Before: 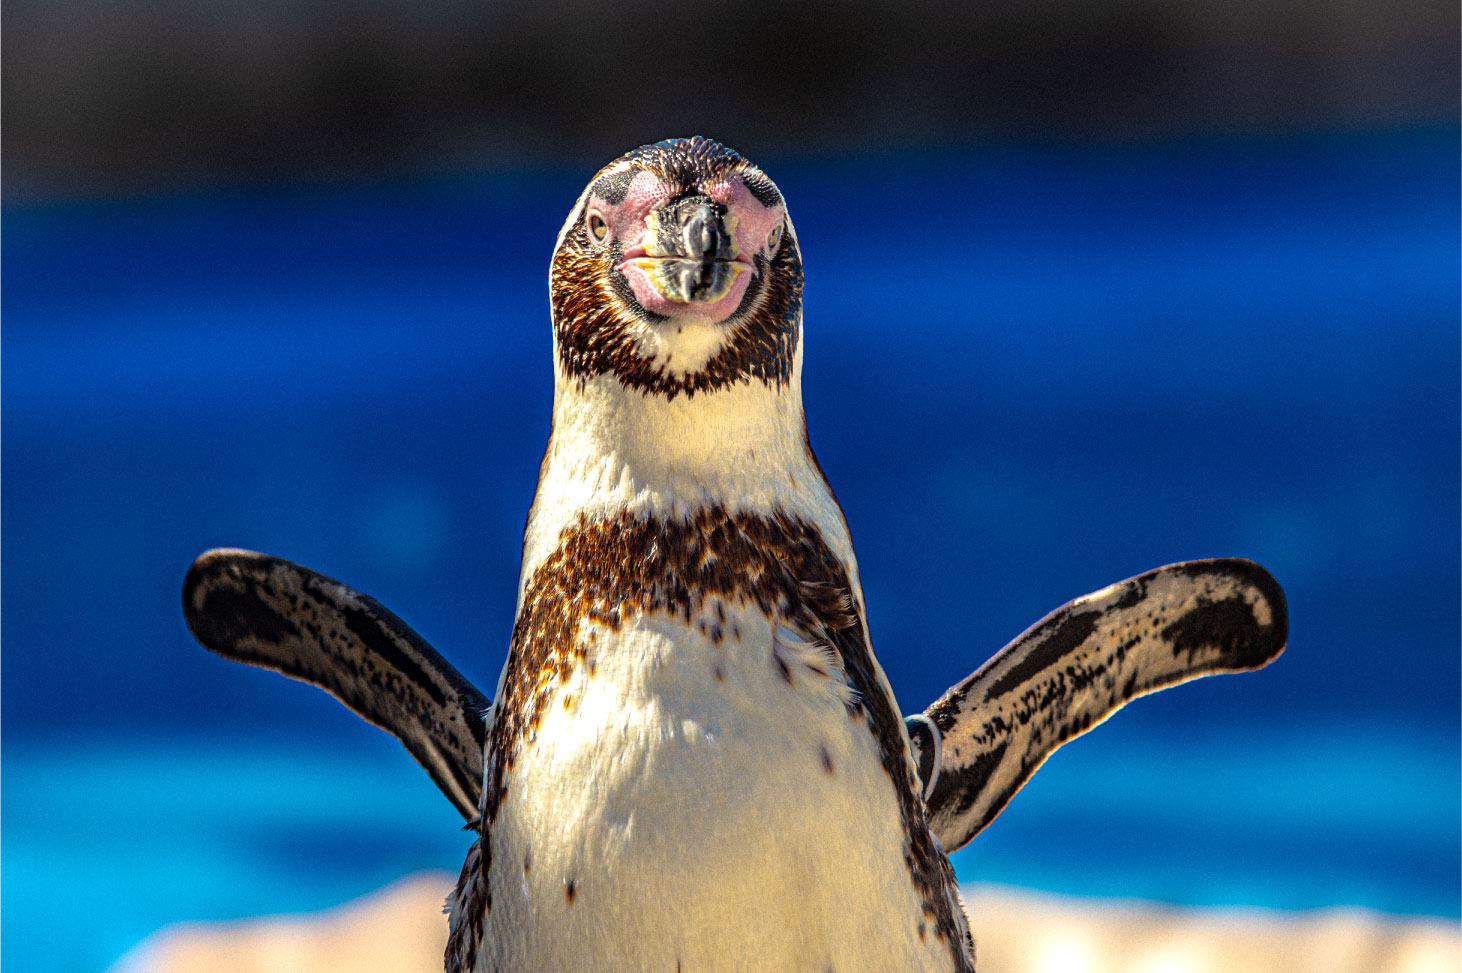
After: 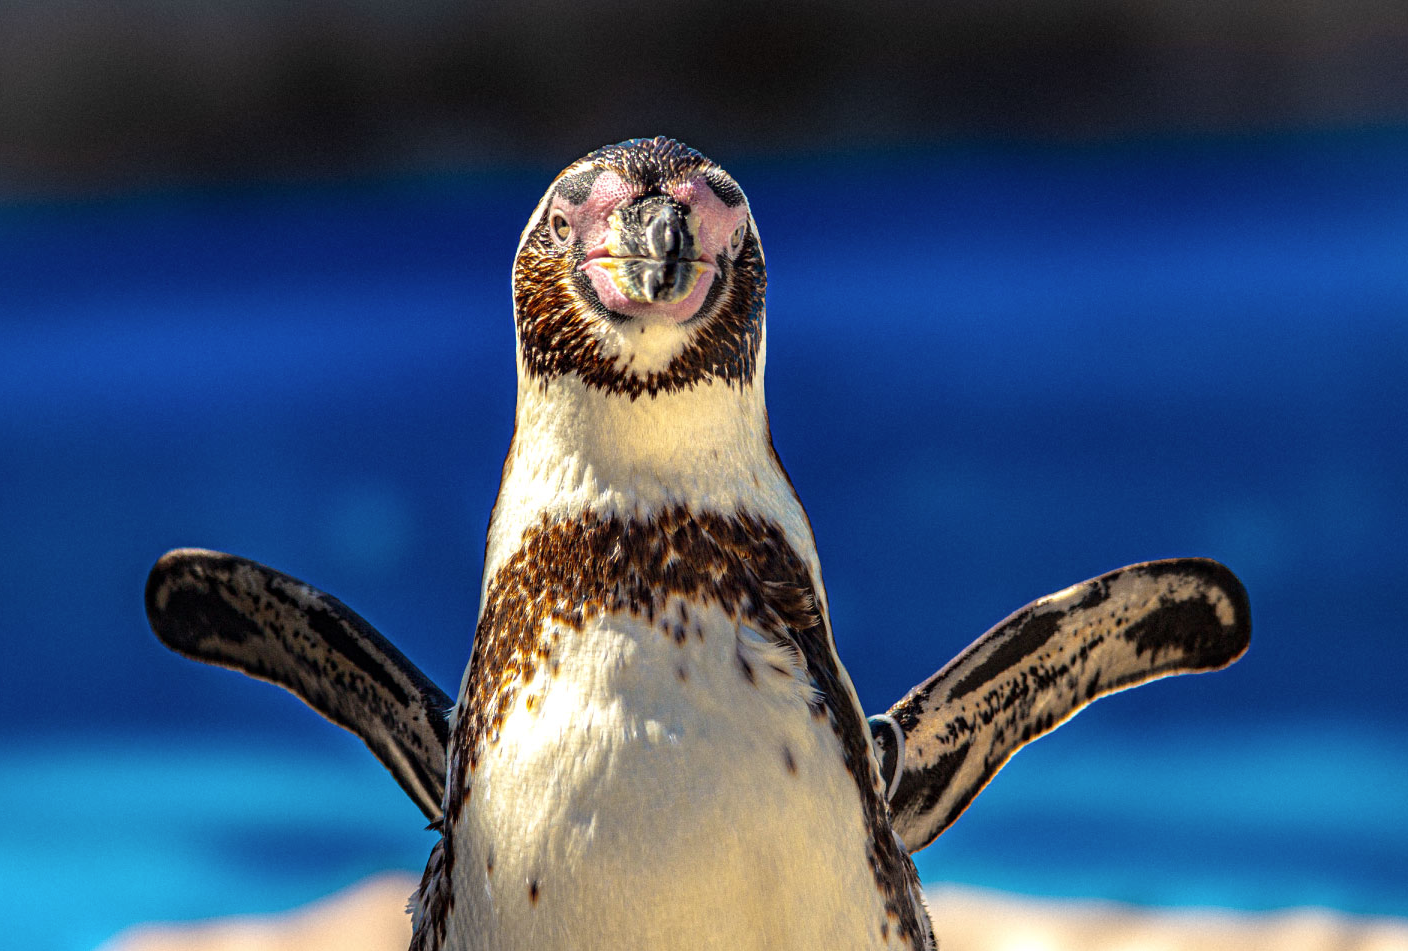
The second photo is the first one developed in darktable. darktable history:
contrast brightness saturation: saturation -0.05
crop and rotate: left 2.536%, right 1.107%, bottom 2.246%
